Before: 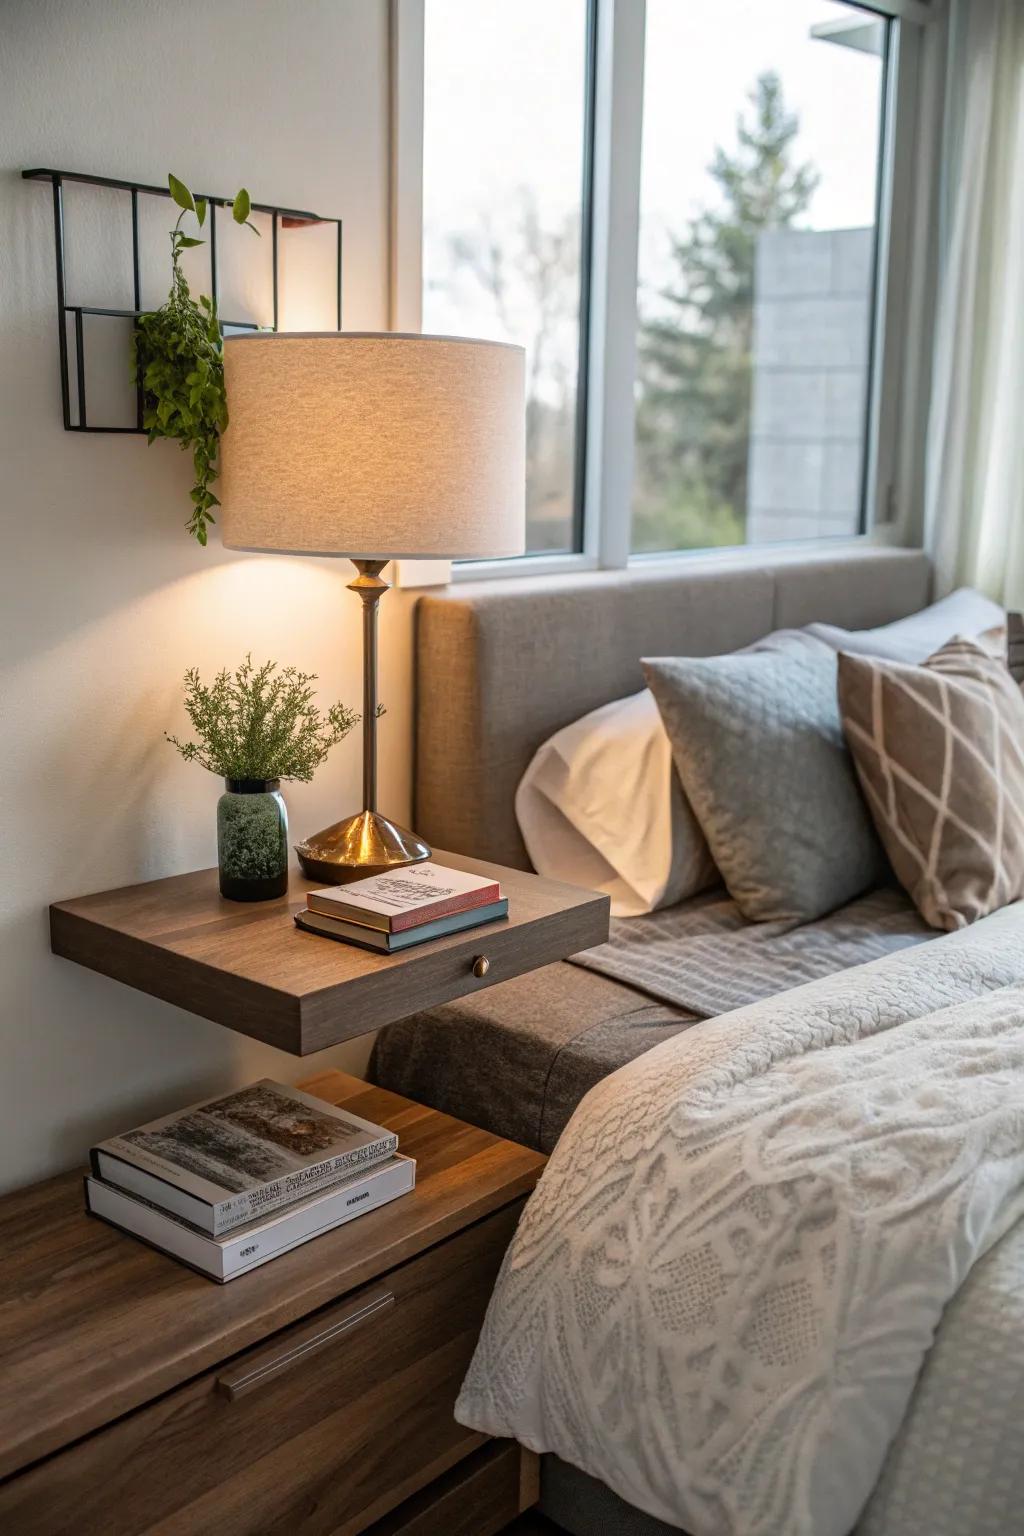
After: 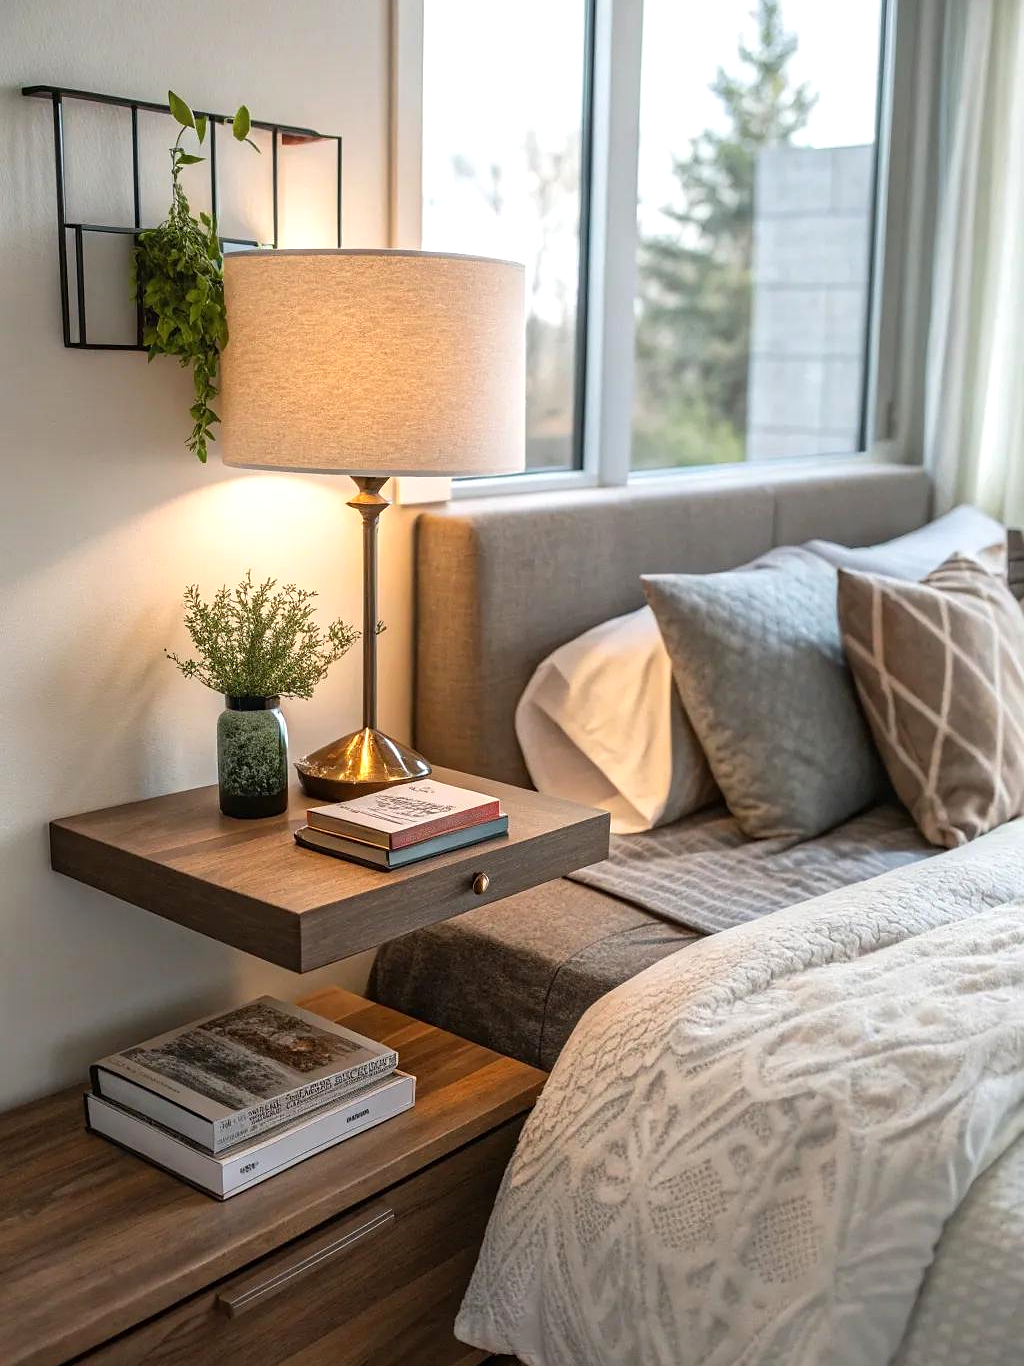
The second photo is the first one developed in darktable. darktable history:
crop and rotate: top 5.463%, bottom 5.574%
sharpen: radius 1.01
exposure: exposure 0.297 EV, compensate highlight preservation false
